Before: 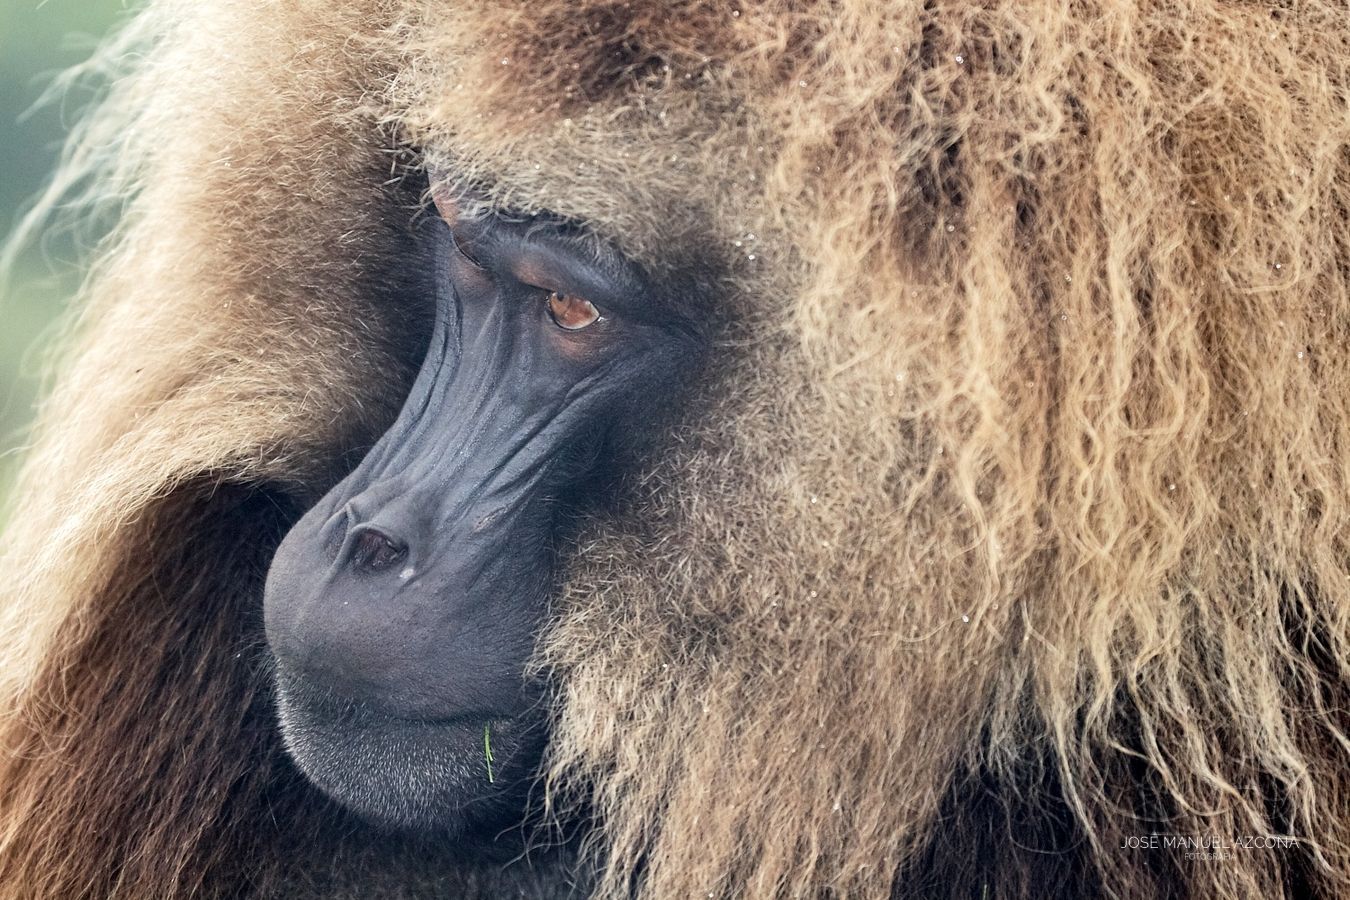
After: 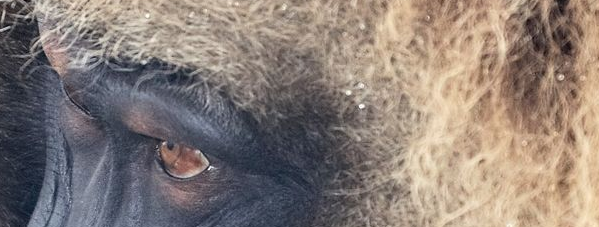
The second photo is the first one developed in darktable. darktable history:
crop: left 28.903%, top 16.811%, right 26.675%, bottom 57.857%
